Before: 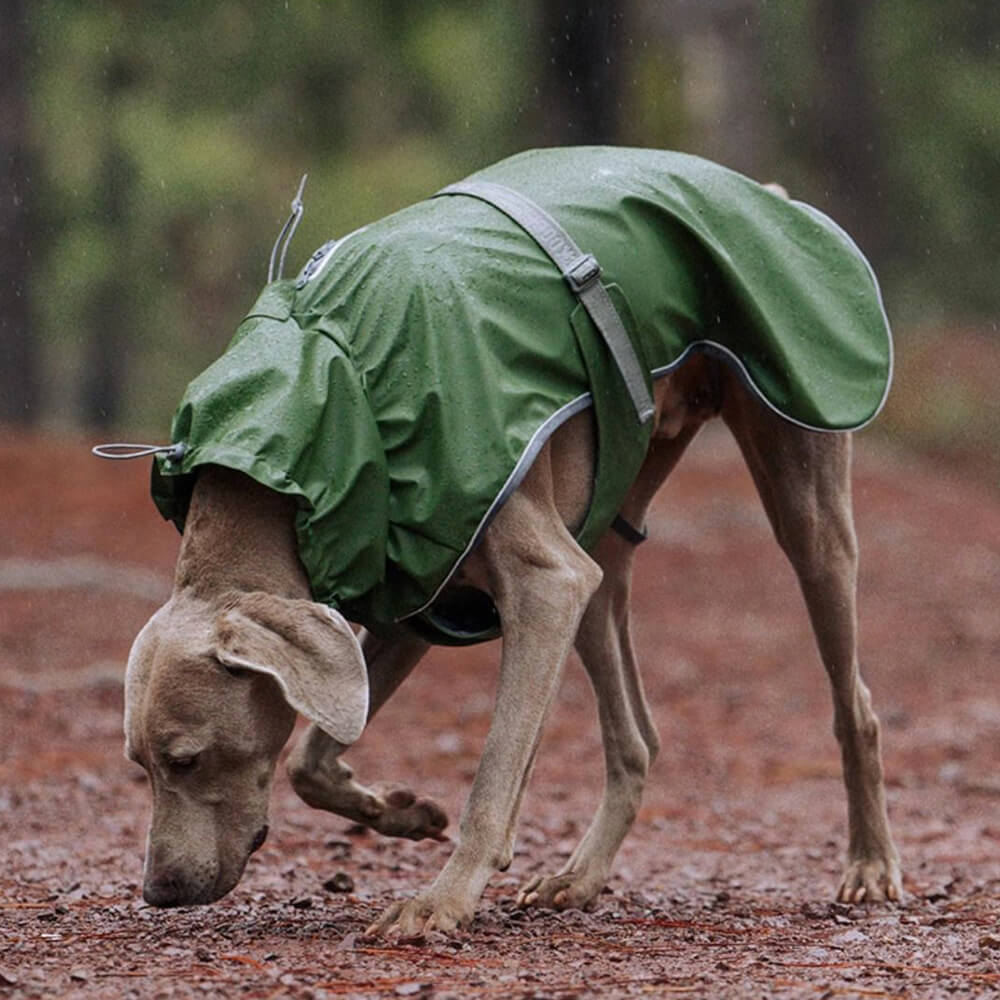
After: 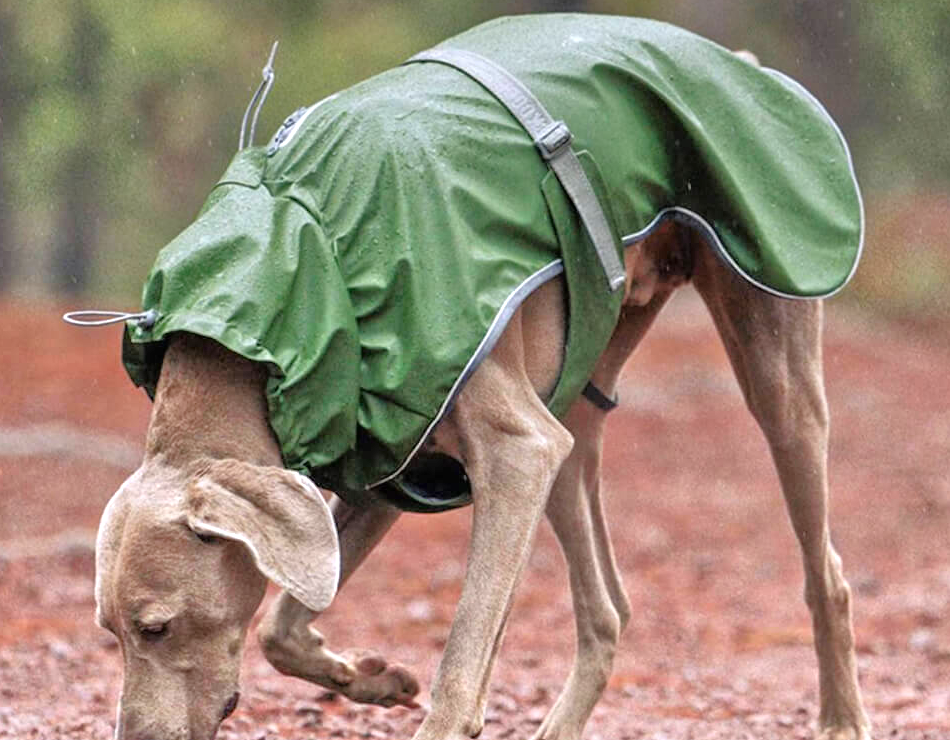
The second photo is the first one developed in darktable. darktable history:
tone equalizer: -7 EV 0.15 EV, -6 EV 0.6 EV, -5 EV 1.15 EV, -4 EV 1.33 EV, -3 EV 1.15 EV, -2 EV 0.6 EV, -1 EV 0.15 EV, mask exposure compensation -0.5 EV
crop and rotate: left 2.991%, top 13.302%, right 1.981%, bottom 12.636%
graduated density: on, module defaults
exposure: black level correction 0, exposure 1 EV, compensate exposure bias true, compensate highlight preservation false
